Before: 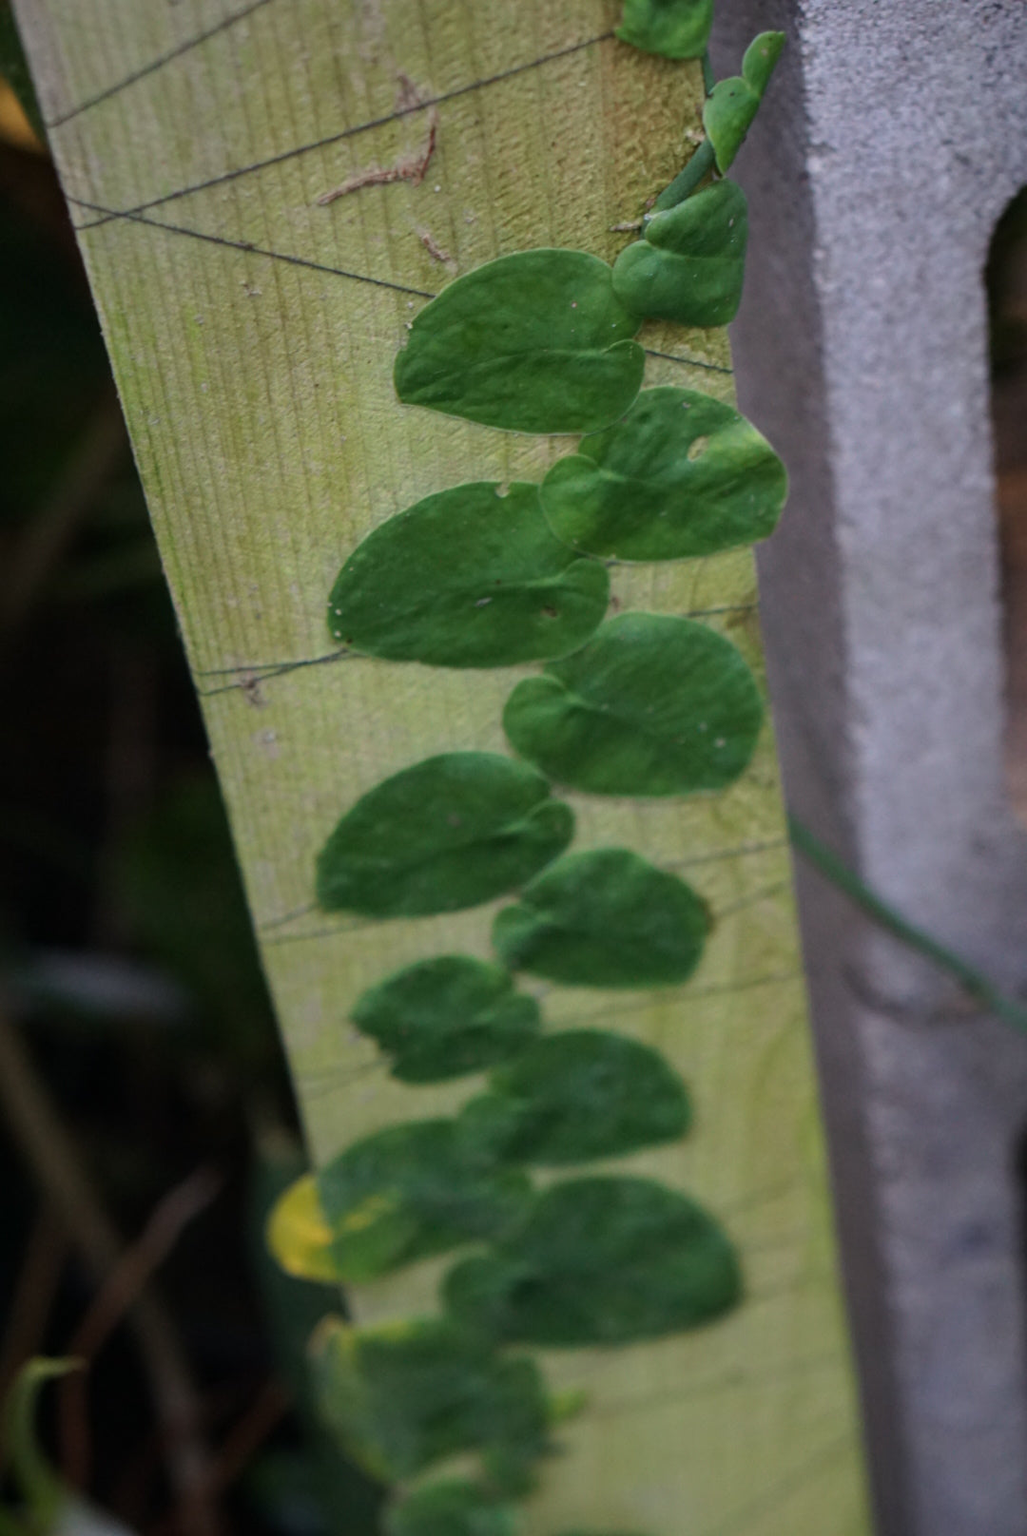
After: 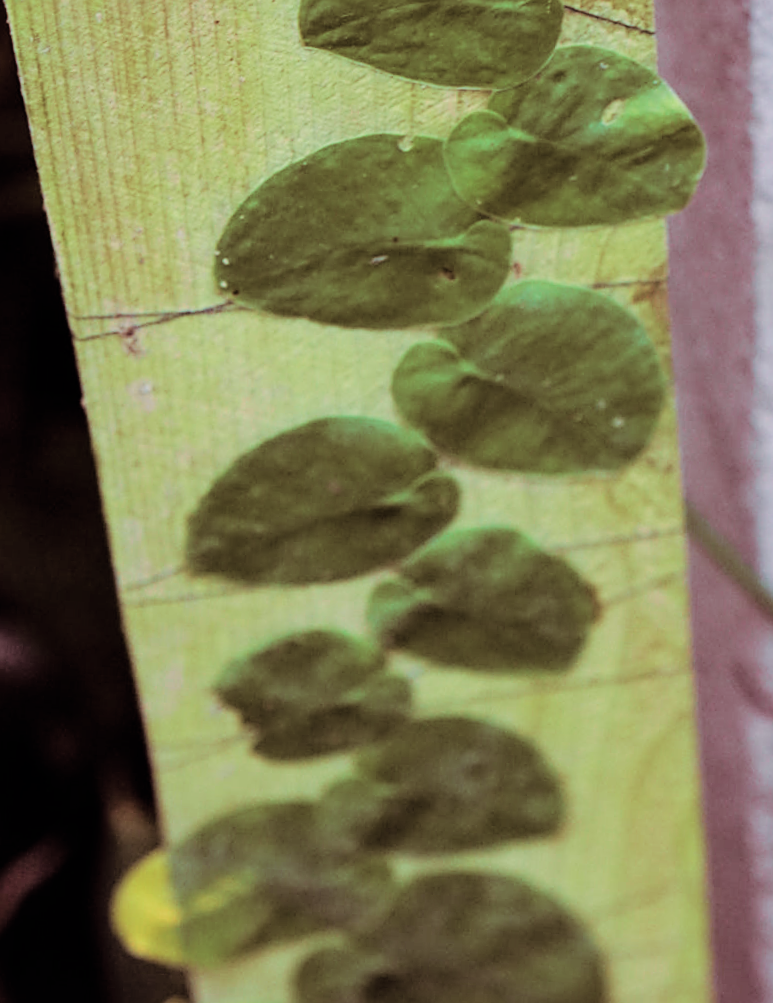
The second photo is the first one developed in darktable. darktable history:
crop and rotate: angle -3.37°, left 9.79%, top 20.73%, right 12.42%, bottom 11.82%
filmic rgb: middle gray luminance 30%, black relative exposure -9 EV, white relative exposure 7 EV, threshold 6 EV, target black luminance 0%, hardness 2.94, latitude 2.04%, contrast 0.963, highlights saturation mix 5%, shadows ↔ highlights balance 12.16%, add noise in highlights 0, preserve chrominance no, color science v3 (2019), use custom middle-gray values true, iterations of high-quality reconstruction 0, contrast in highlights soft, enable highlight reconstruction true
contrast brightness saturation: brightness 0.13
sharpen: on, module defaults
shadows and highlights: shadows 32, highlights -32, soften with gaussian
exposure: exposure 0.722 EV, compensate highlight preservation false
tone curve: curves: ch0 [(0, 0) (0.051, 0.047) (0.102, 0.099) (0.258, 0.29) (0.442, 0.527) (0.695, 0.804) (0.88, 0.952) (1, 1)]; ch1 [(0, 0) (0.339, 0.298) (0.402, 0.363) (0.444, 0.415) (0.485, 0.469) (0.494, 0.493) (0.504, 0.501) (0.525, 0.534) (0.555, 0.593) (0.594, 0.648) (1, 1)]; ch2 [(0, 0) (0.48, 0.48) (0.504, 0.5) (0.535, 0.557) (0.581, 0.623) (0.649, 0.683) (0.824, 0.815) (1, 1)], color space Lab, independent channels, preserve colors none
split-toning: on, module defaults
